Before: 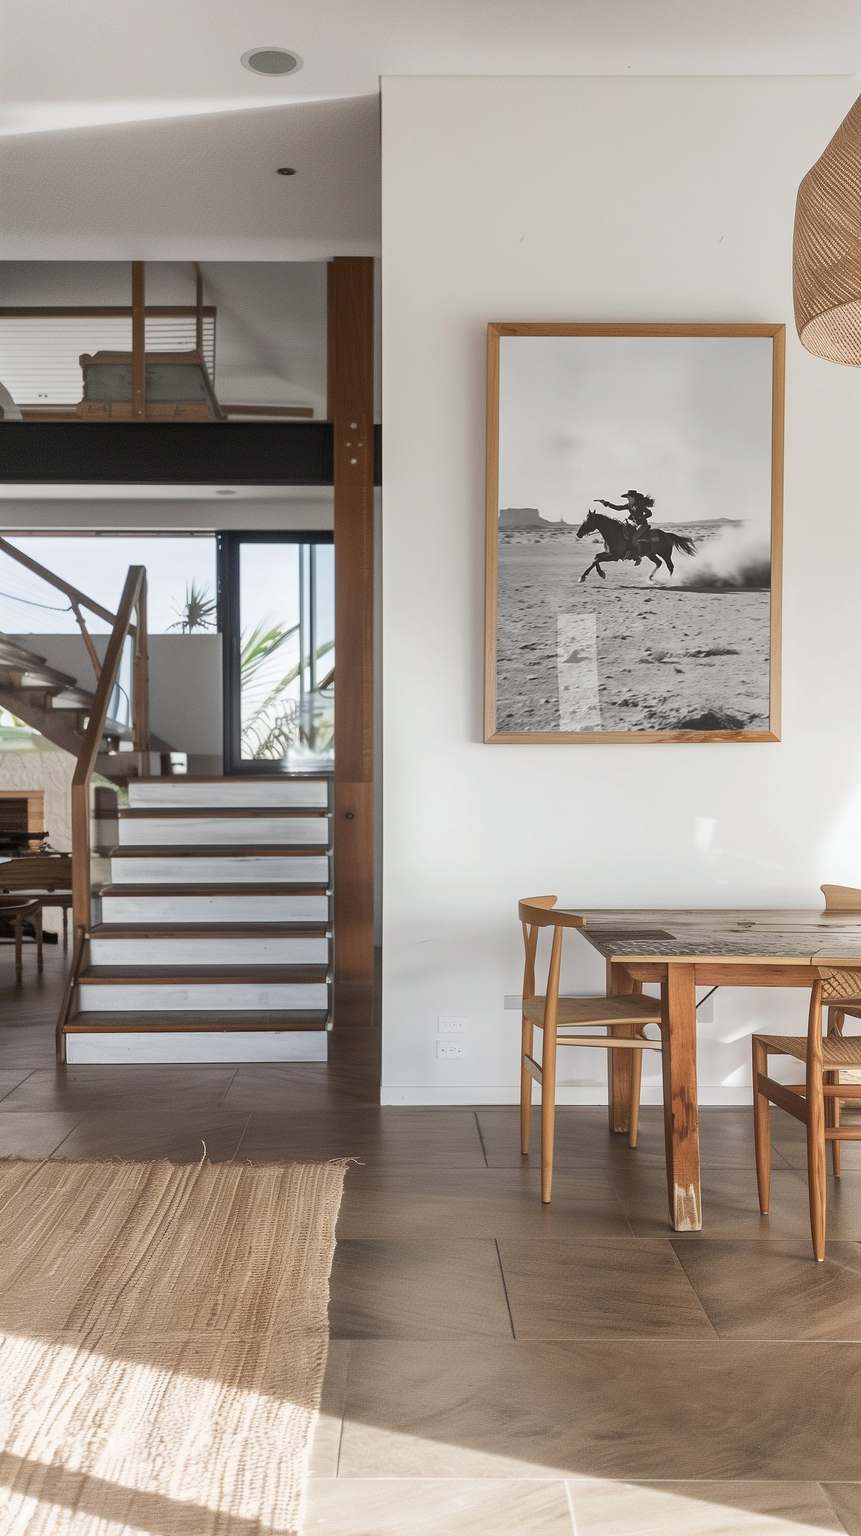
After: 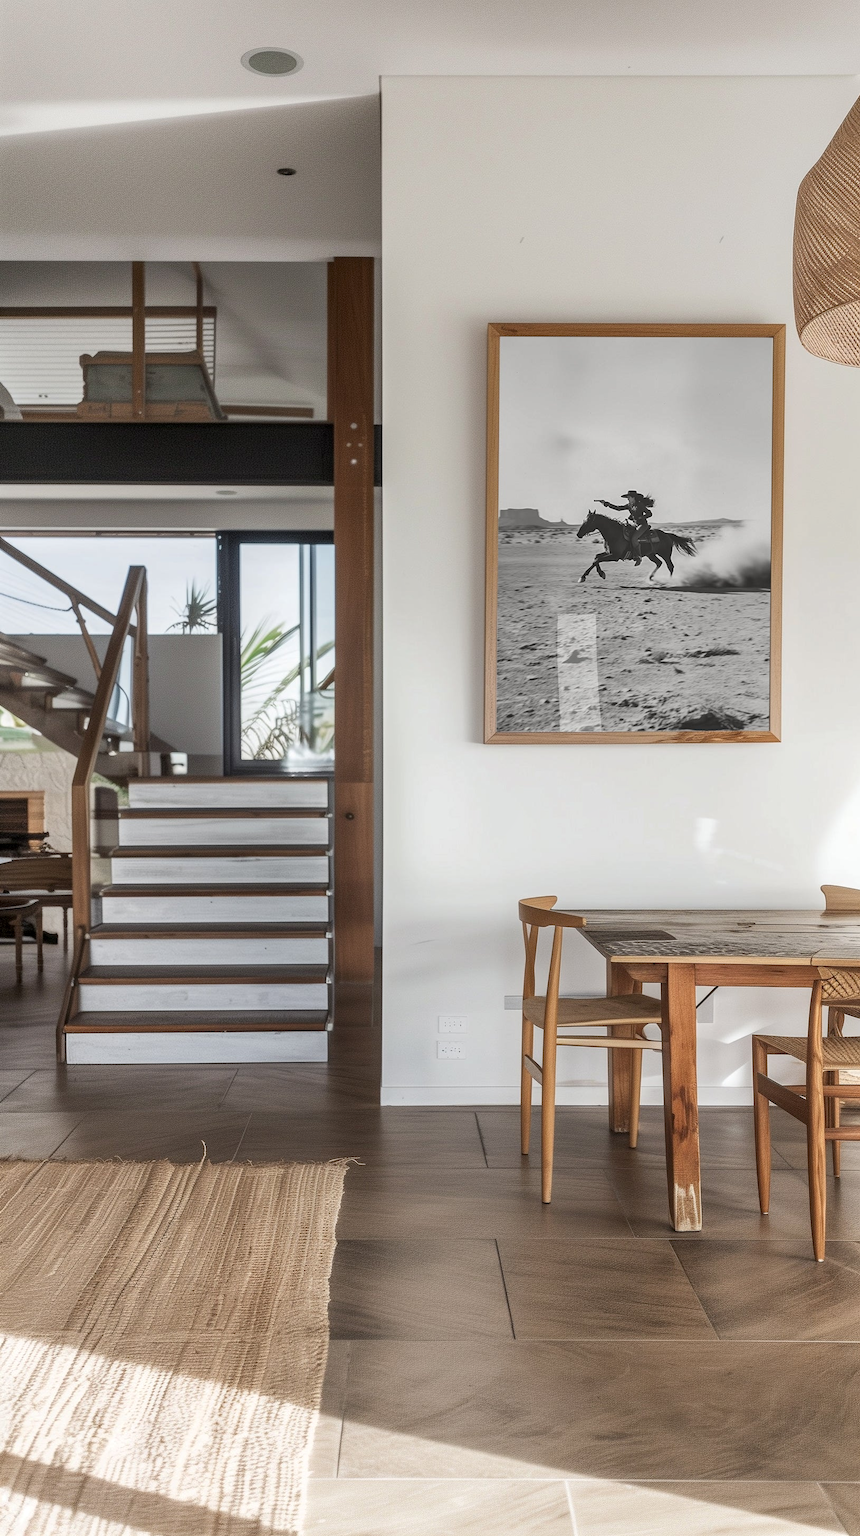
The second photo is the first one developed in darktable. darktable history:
local contrast: on, module defaults
exposure: exposure -0.04 EV, compensate highlight preservation false
